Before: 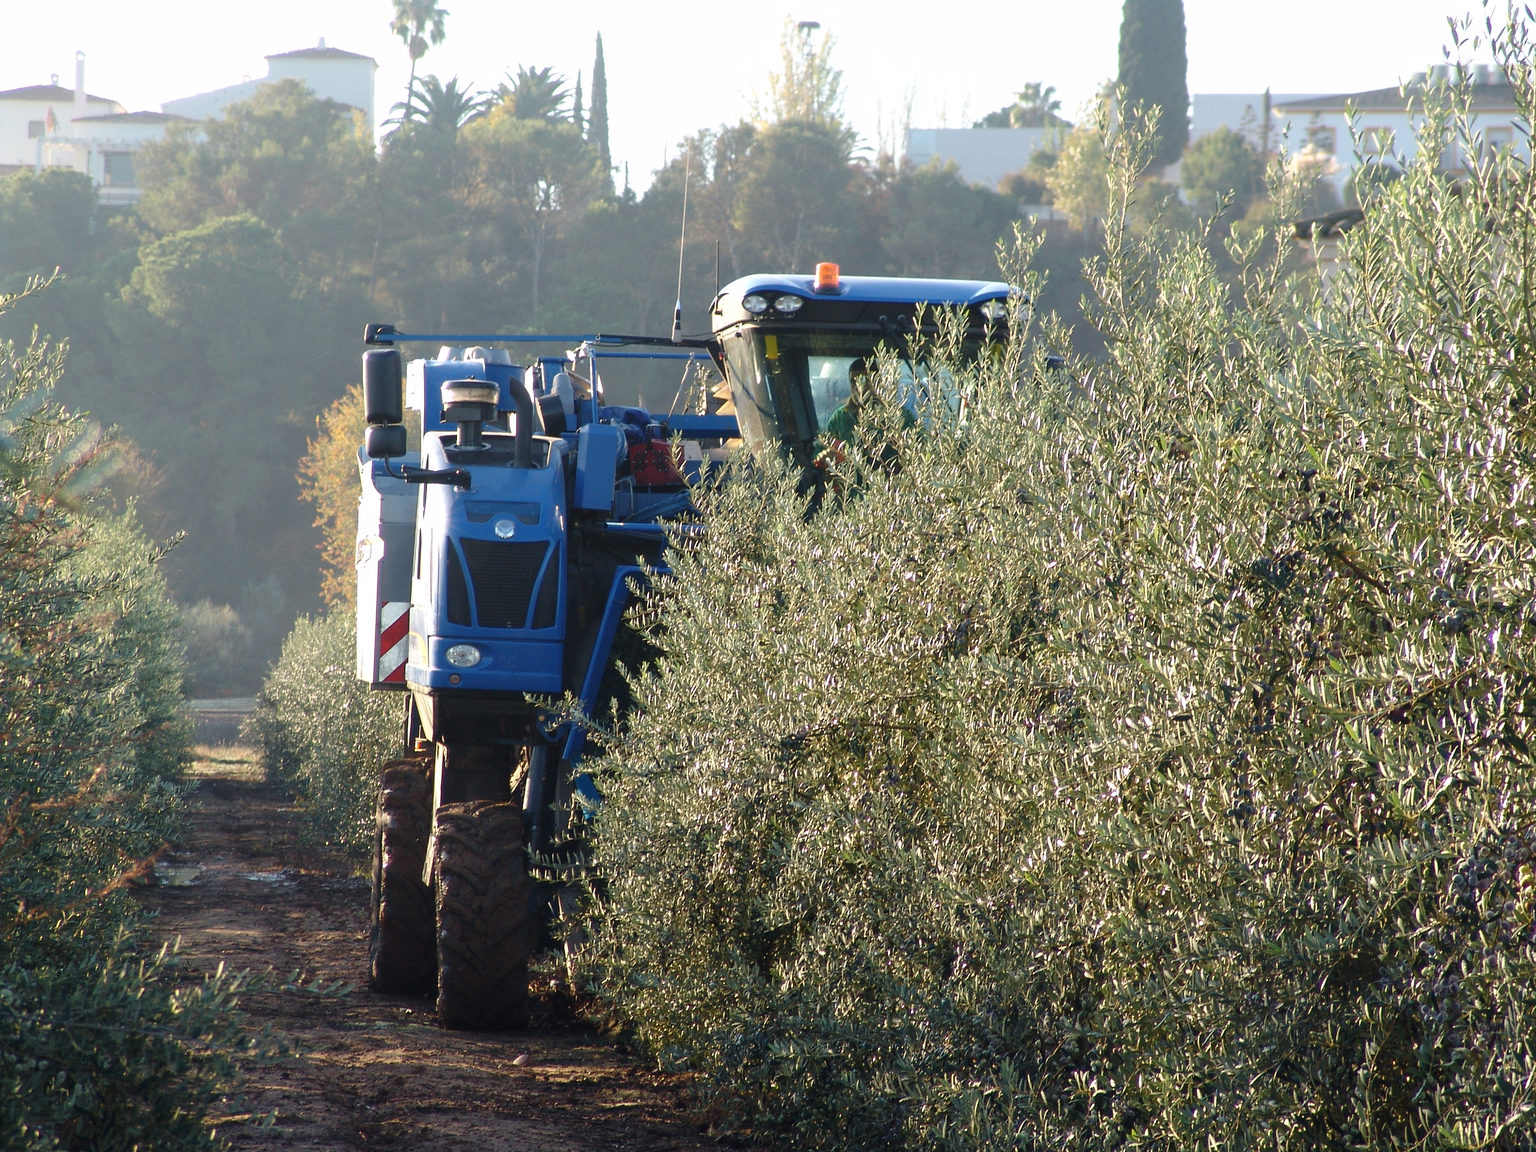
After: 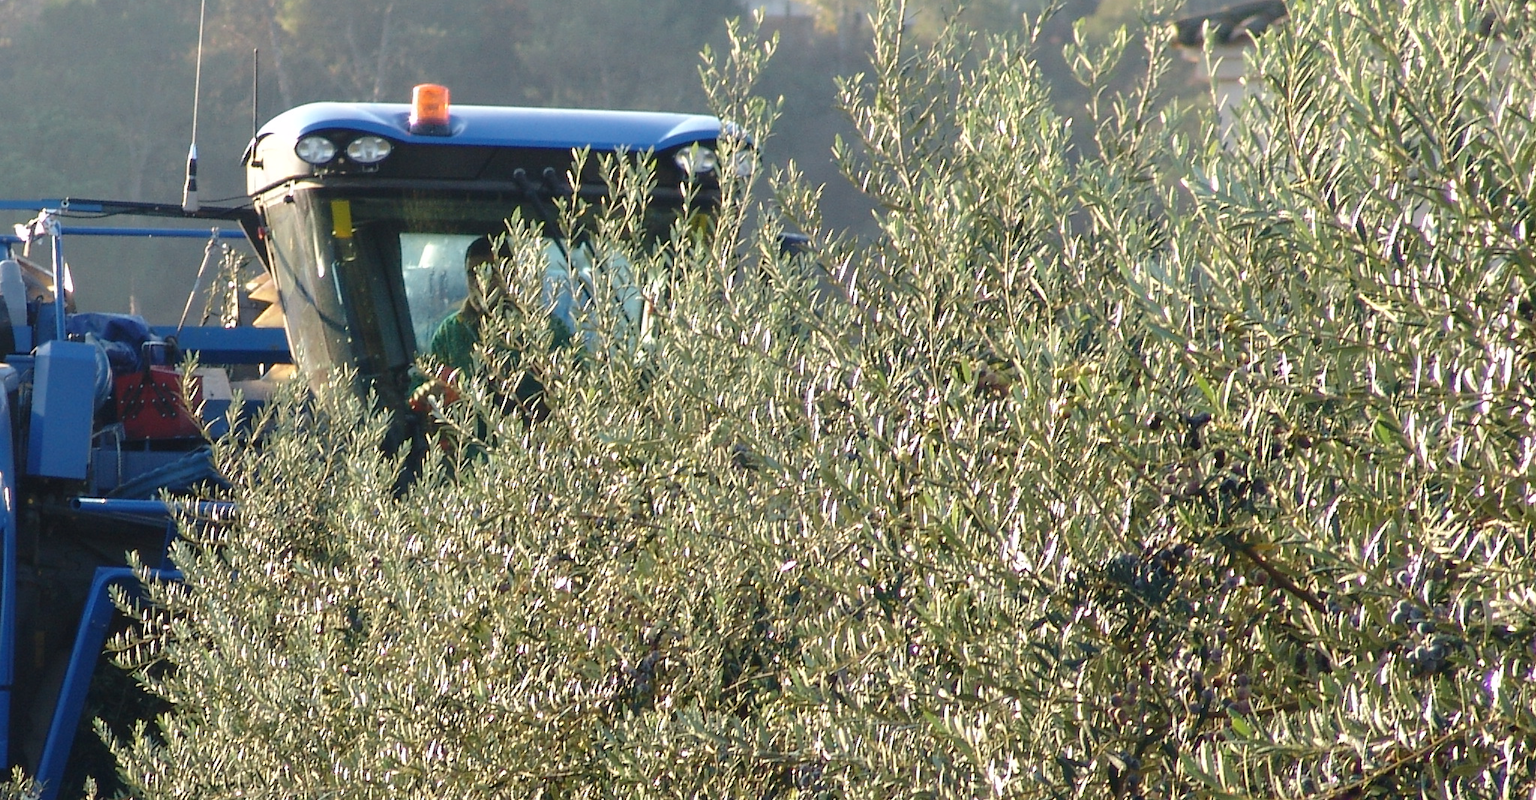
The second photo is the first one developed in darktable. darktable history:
crop: left 36.292%, top 18.226%, right 0.557%, bottom 37.898%
